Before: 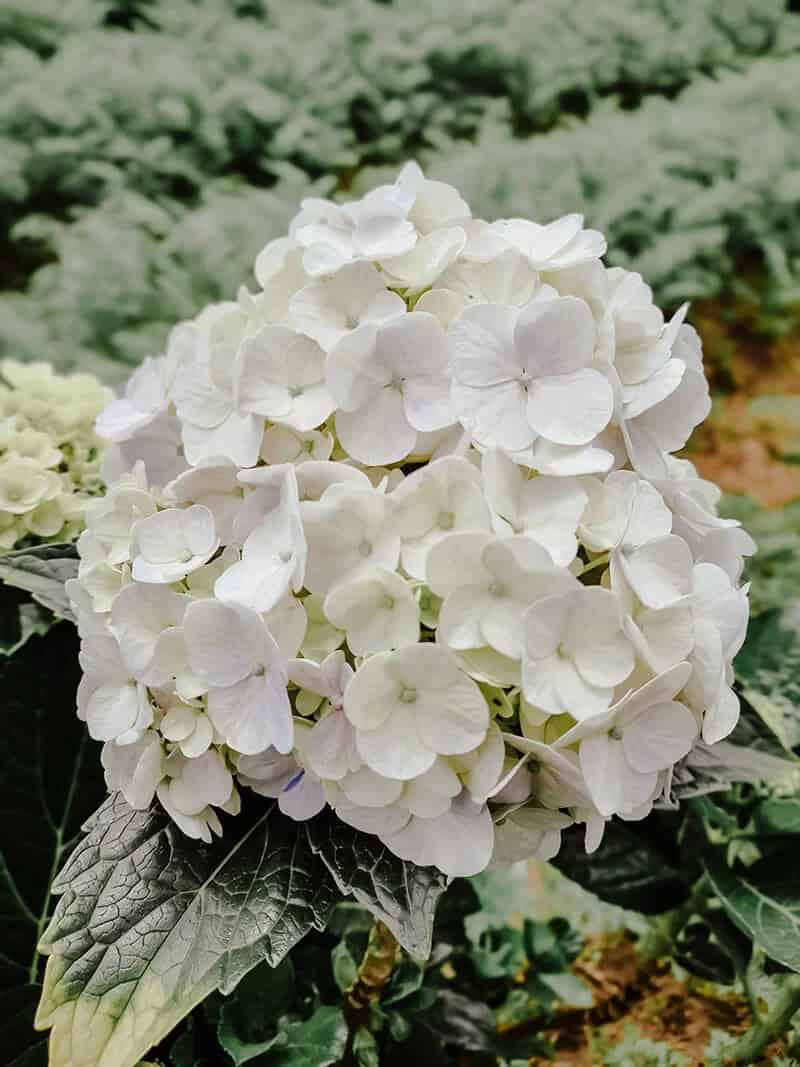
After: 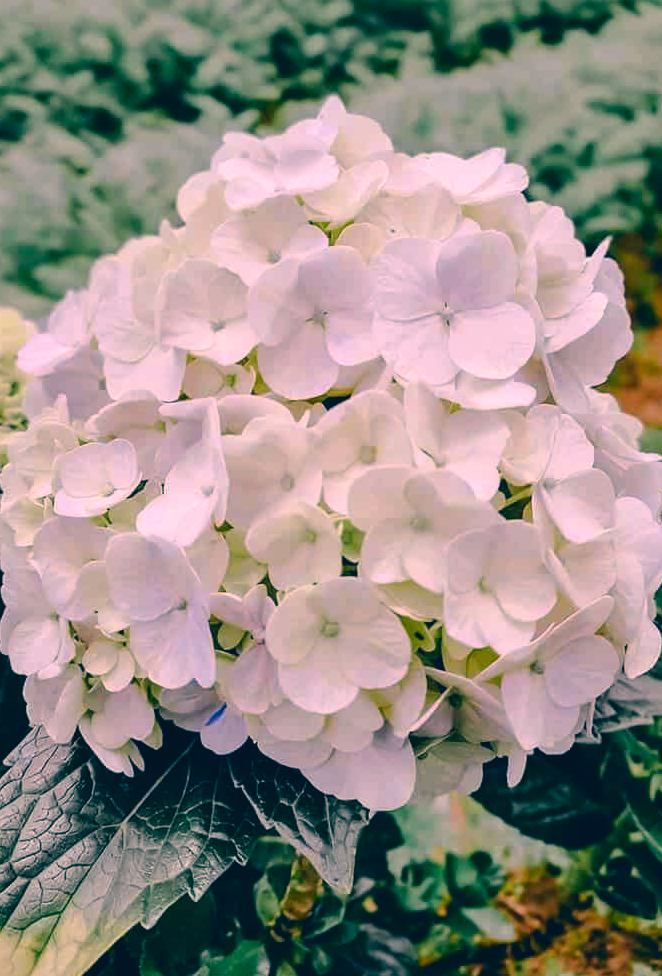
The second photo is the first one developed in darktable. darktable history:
crop: left 9.807%, top 6.259%, right 7.334%, bottom 2.177%
color correction: highlights a* 17.03, highlights b* 0.205, shadows a* -15.38, shadows b* -14.56, saturation 1.5
